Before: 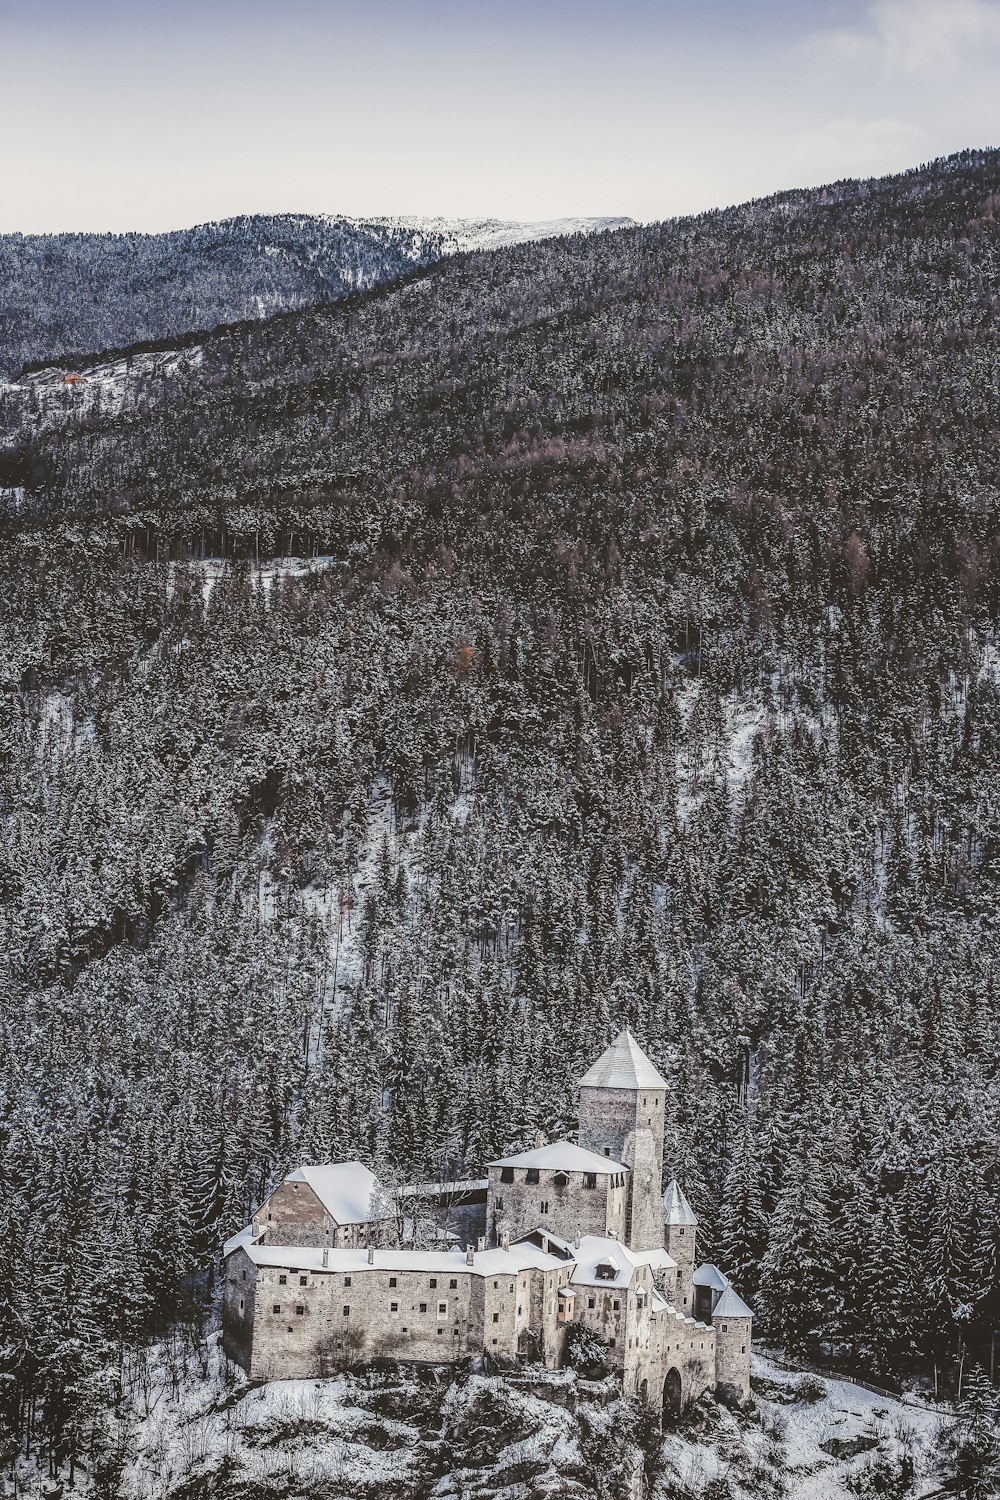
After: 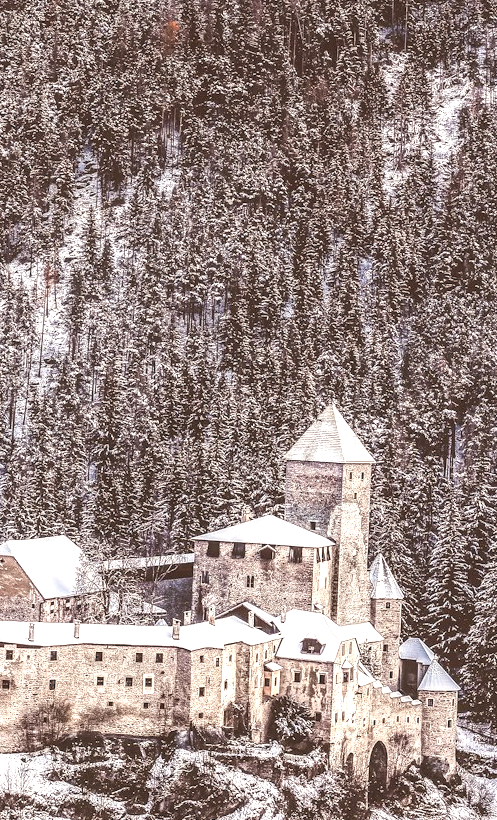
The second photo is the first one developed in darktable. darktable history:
color balance rgb: power › chroma 1.547%, power › hue 25.51°, perceptual saturation grading › global saturation 0.77%, perceptual brilliance grading › global brilliance 25.512%
crop: left 29.478%, top 41.77%, right 20.783%, bottom 3.506%
local contrast: detail 109%
